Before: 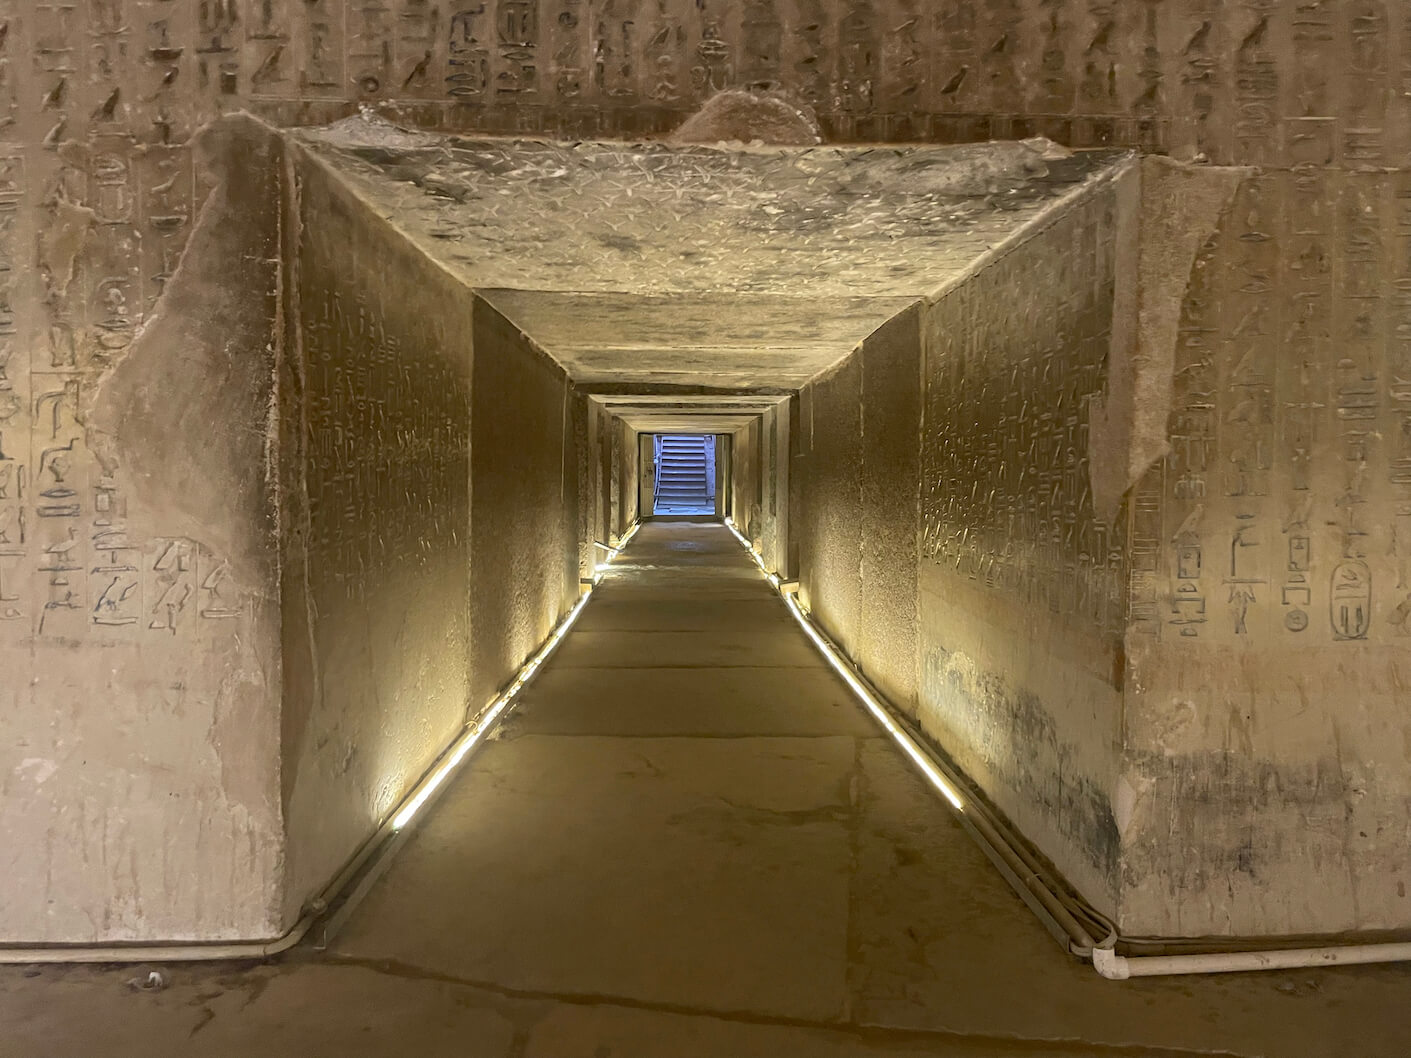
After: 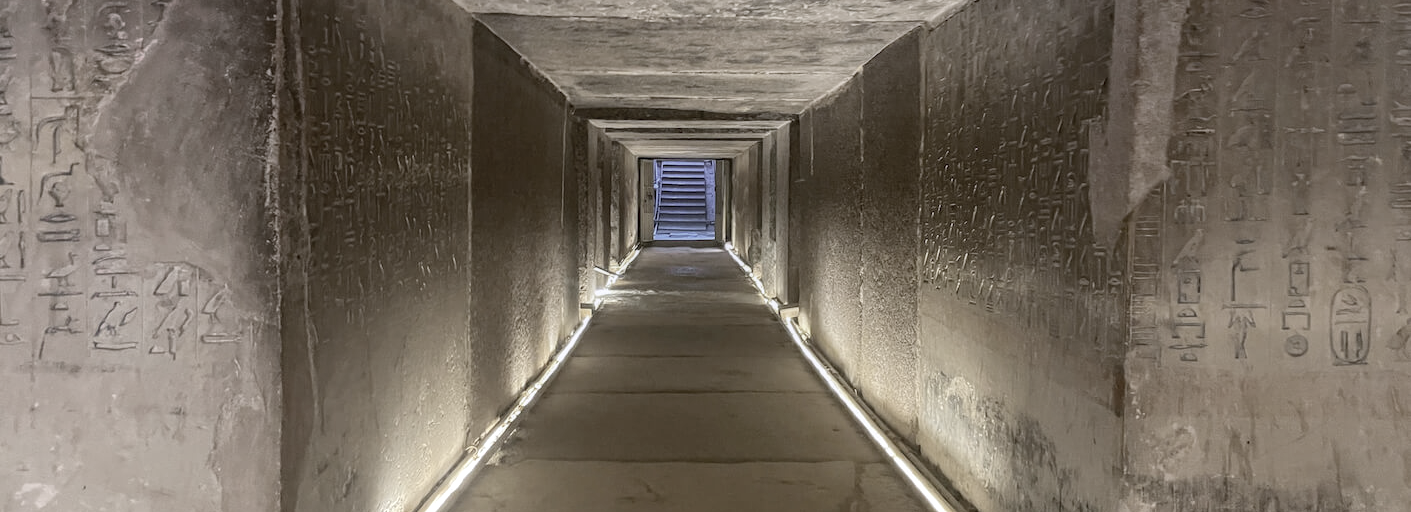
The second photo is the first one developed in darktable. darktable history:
local contrast: detail 130%
crop and rotate: top 26.056%, bottom 25.543%
graduated density: hue 238.83°, saturation 50%
color zones: curves: ch0 [(0, 0.6) (0.129, 0.508) (0.193, 0.483) (0.429, 0.5) (0.571, 0.5) (0.714, 0.5) (0.857, 0.5) (1, 0.6)]; ch1 [(0, 0.481) (0.112, 0.245) (0.213, 0.223) (0.429, 0.233) (0.571, 0.231) (0.683, 0.242) (0.857, 0.296) (1, 0.481)]
levels: levels [0, 0.478, 1]
